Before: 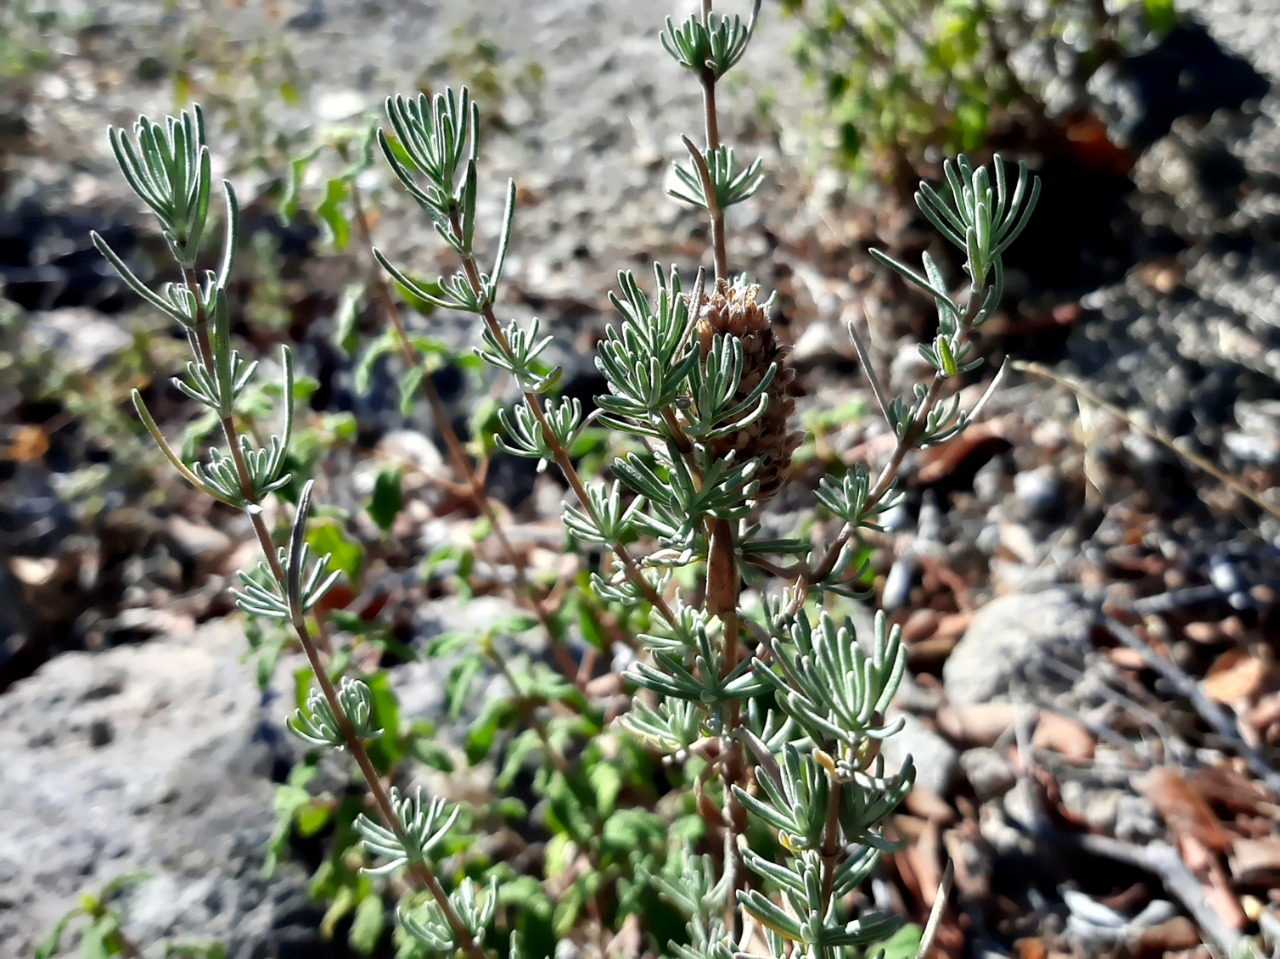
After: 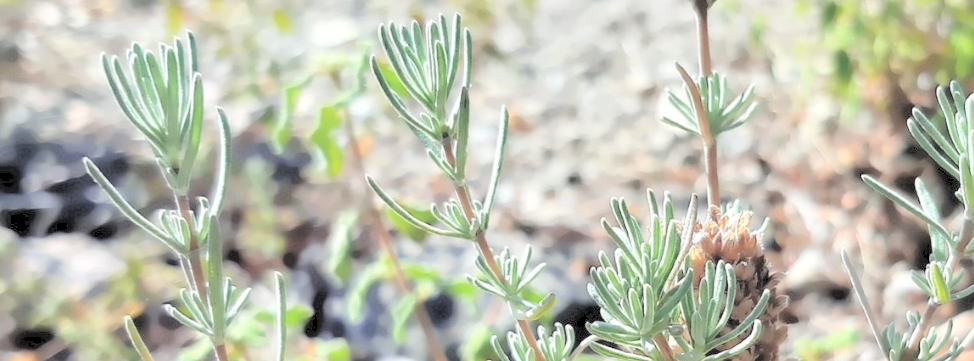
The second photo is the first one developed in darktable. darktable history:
crop: left 0.564%, top 7.635%, right 23.339%, bottom 54.703%
contrast brightness saturation: brightness 0.99
